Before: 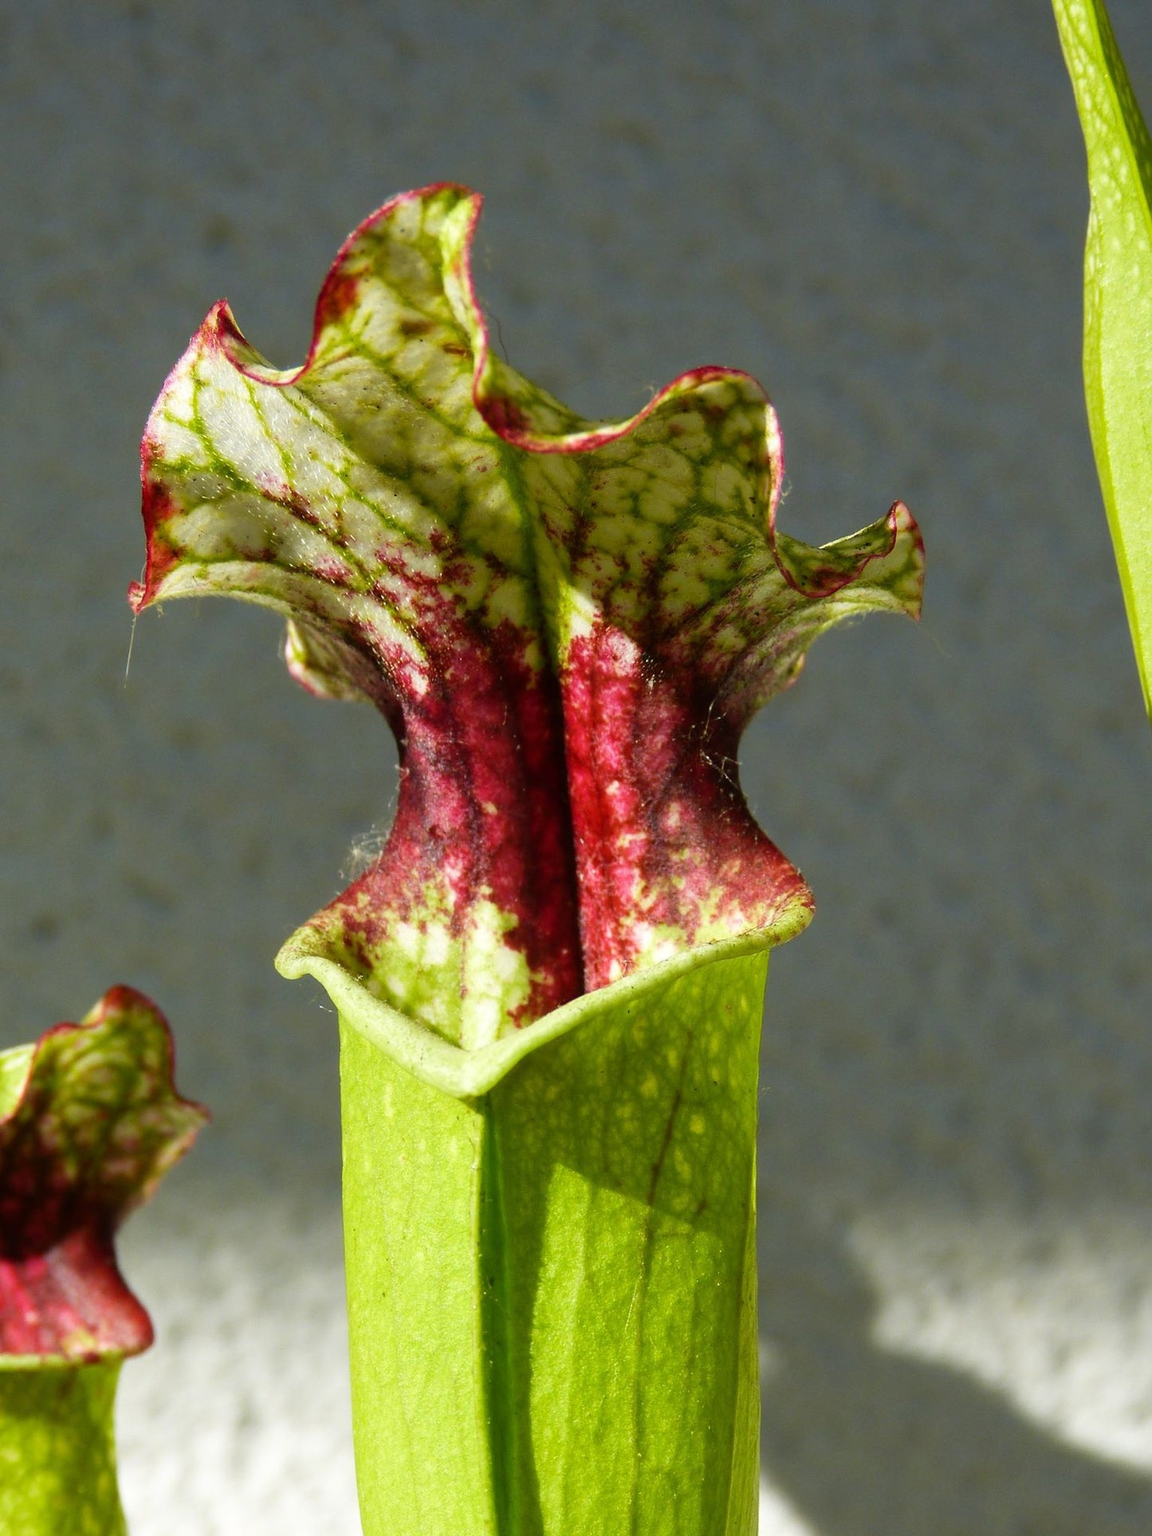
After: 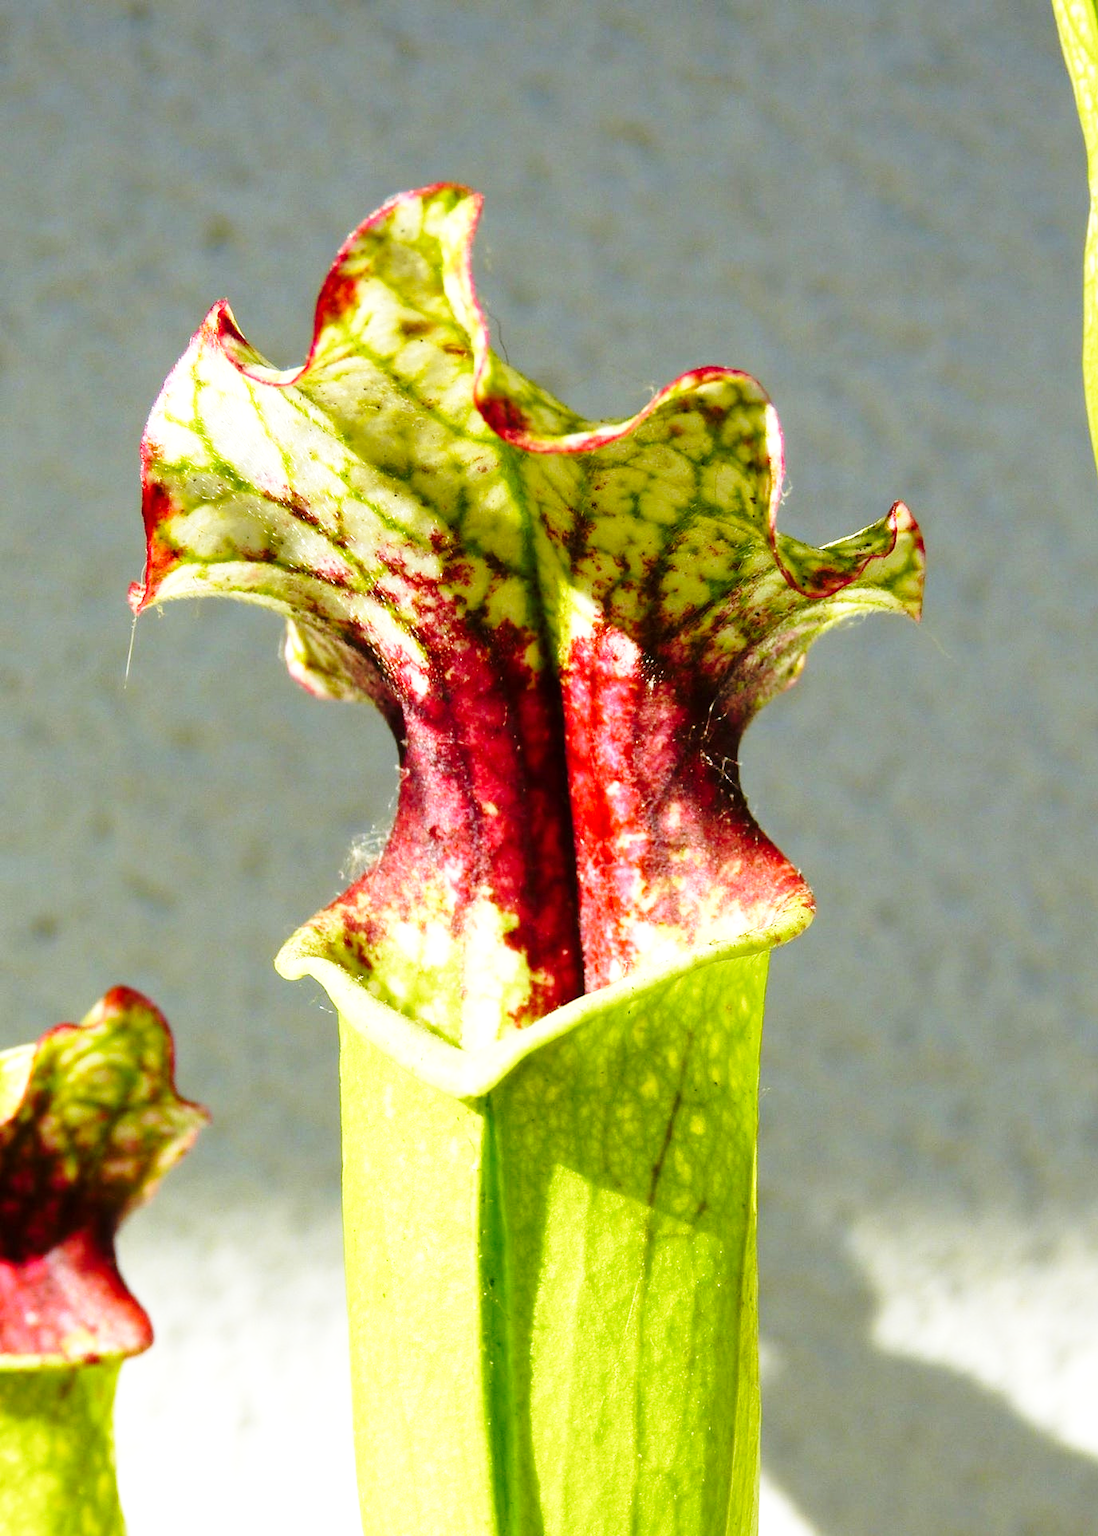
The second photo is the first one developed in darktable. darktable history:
base curve: curves: ch0 [(0, 0) (0.028, 0.03) (0.121, 0.232) (0.46, 0.748) (0.859, 0.968) (1, 1)], preserve colors none
exposure: black level correction 0.001, exposure 0.499 EV, compensate highlight preservation false
crop: right 4.519%, bottom 0.019%
